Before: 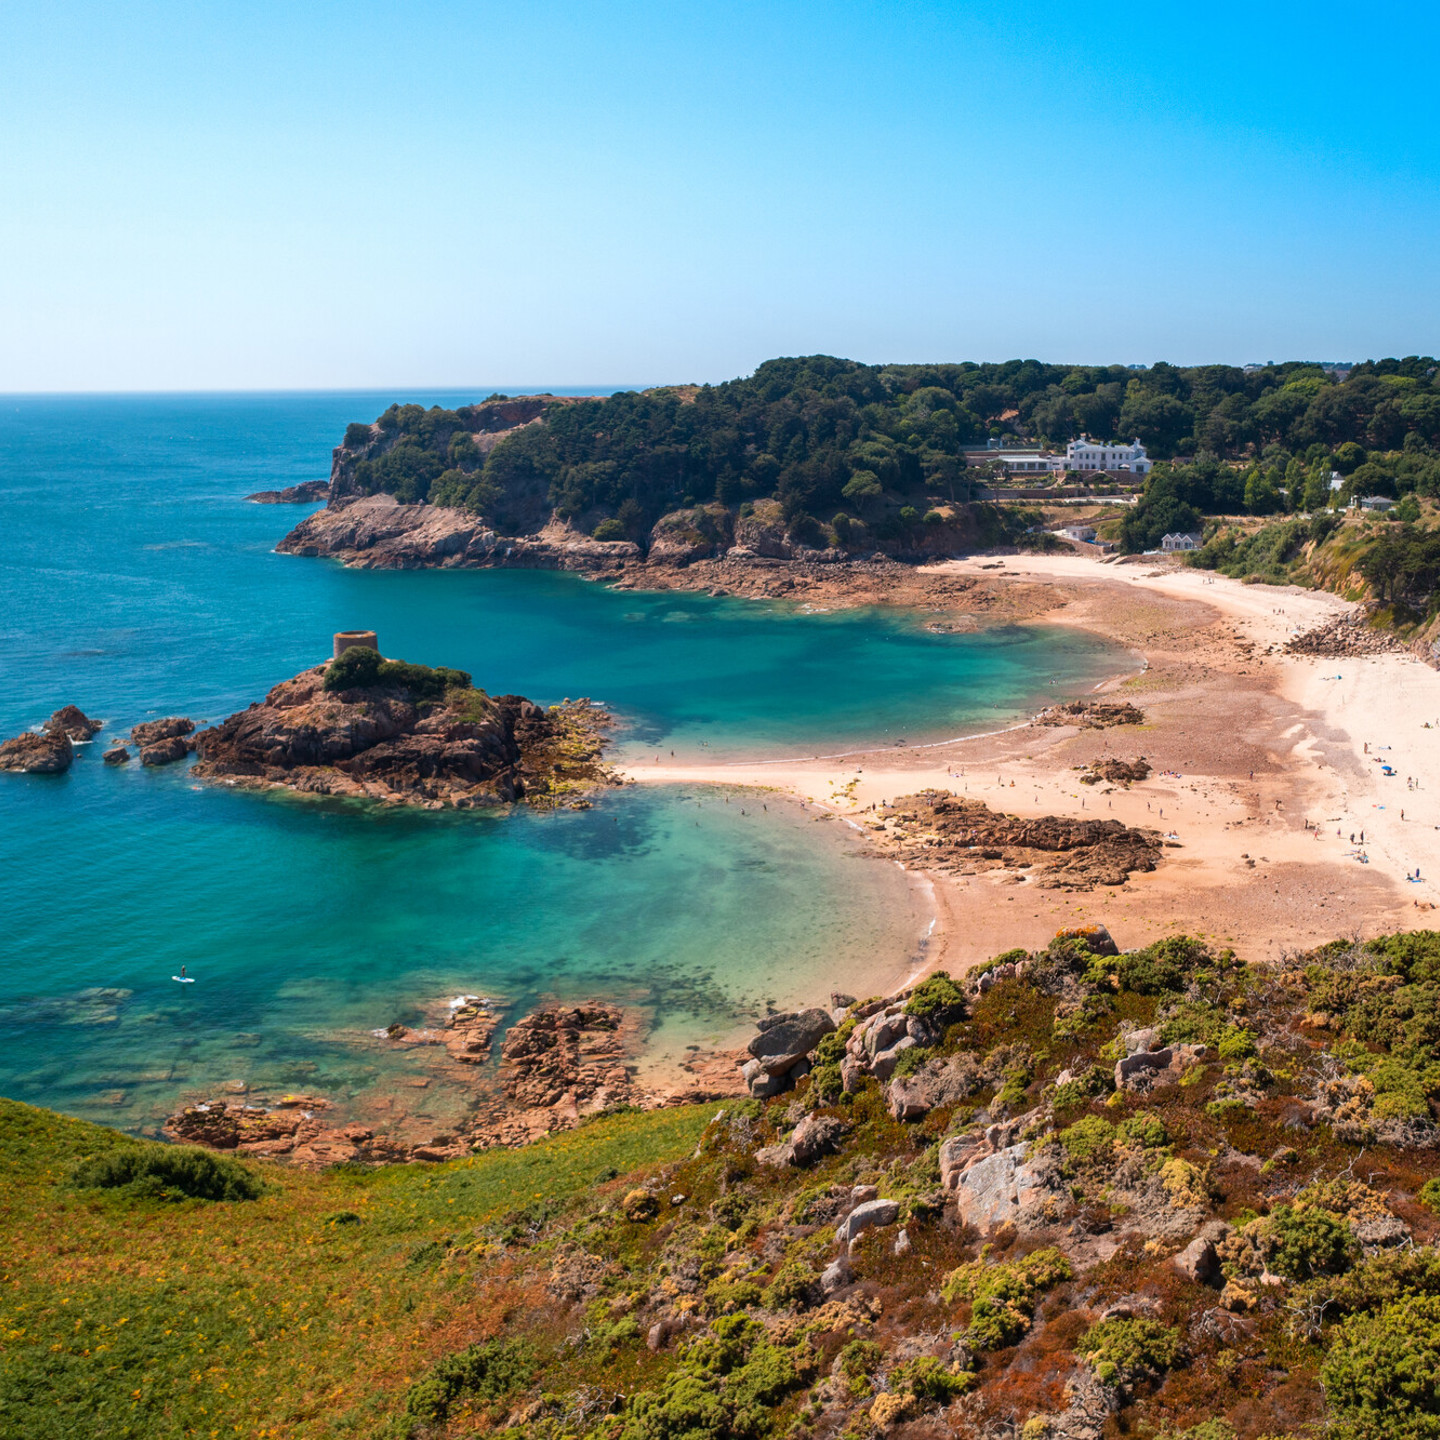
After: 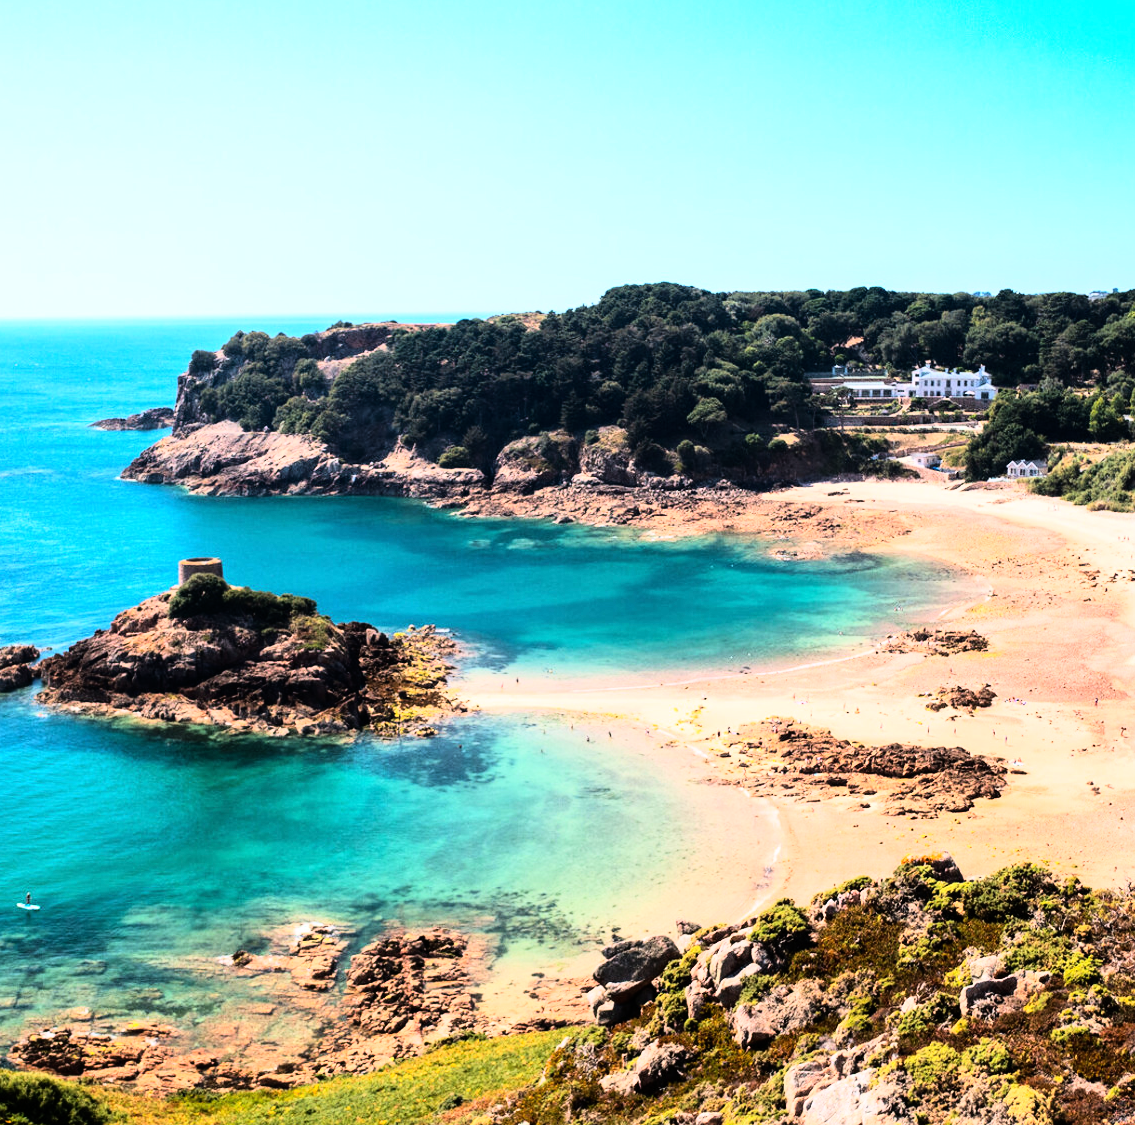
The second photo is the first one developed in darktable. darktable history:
rgb curve: curves: ch0 [(0, 0) (0.21, 0.15) (0.24, 0.21) (0.5, 0.75) (0.75, 0.96) (0.89, 0.99) (1, 1)]; ch1 [(0, 0.02) (0.21, 0.13) (0.25, 0.2) (0.5, 0.67) (0.75, 0.9) (0.89, 0.97) (1, 1)]; ch2 [(0, 0.02) (0.21, 0.13) (0.25, 0.2) (0.5, 0.67) (0.75, 0.9) (0.89, 0.97) (1, 1)], compensate middle gray true
crop and rotate: left 10.77%, top 5.1%, right 10.41%, bottom 16.76%
